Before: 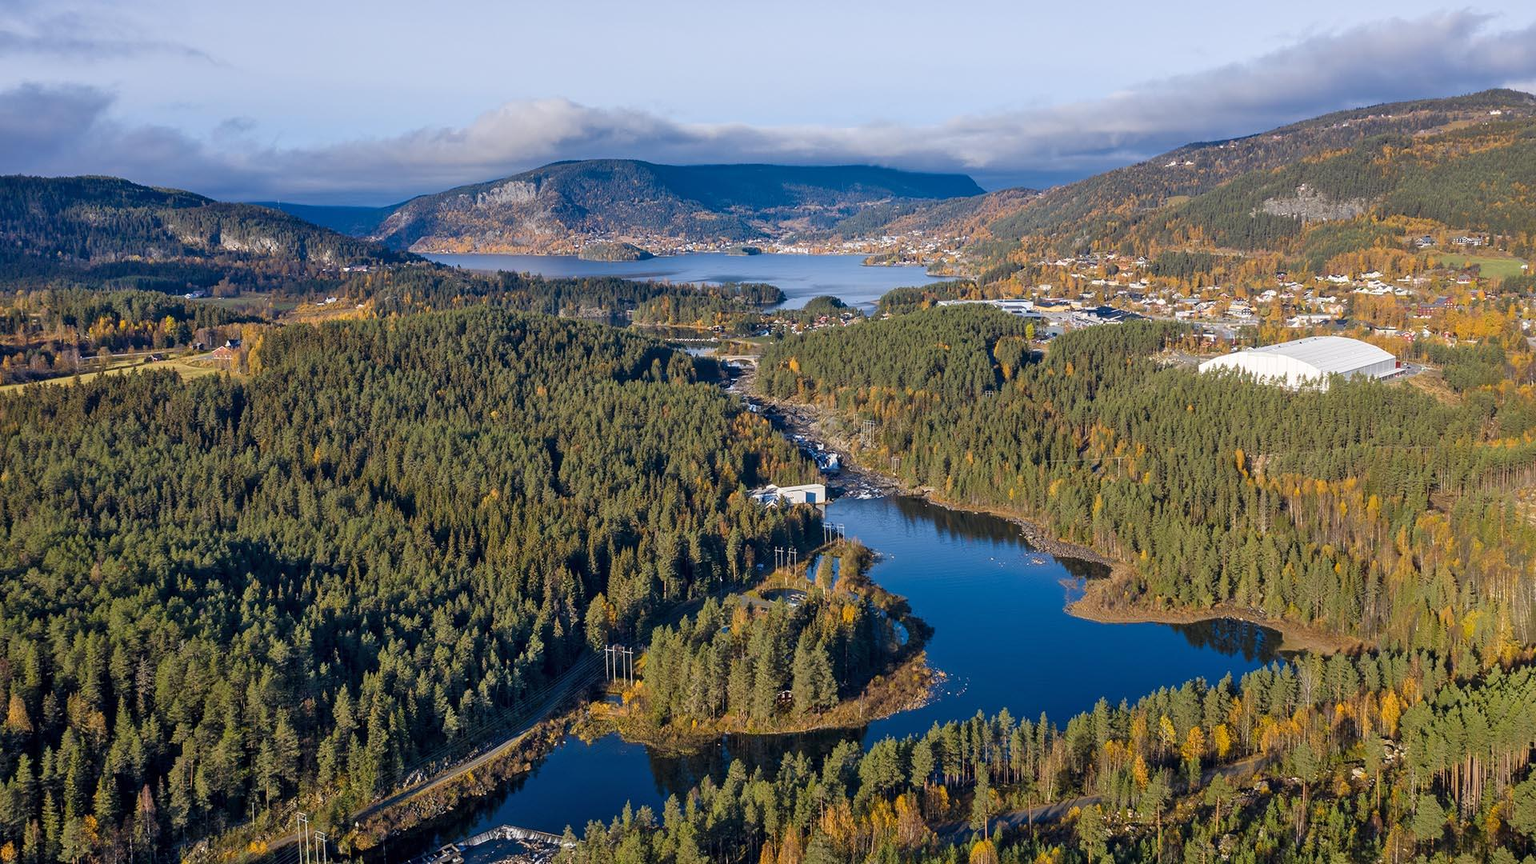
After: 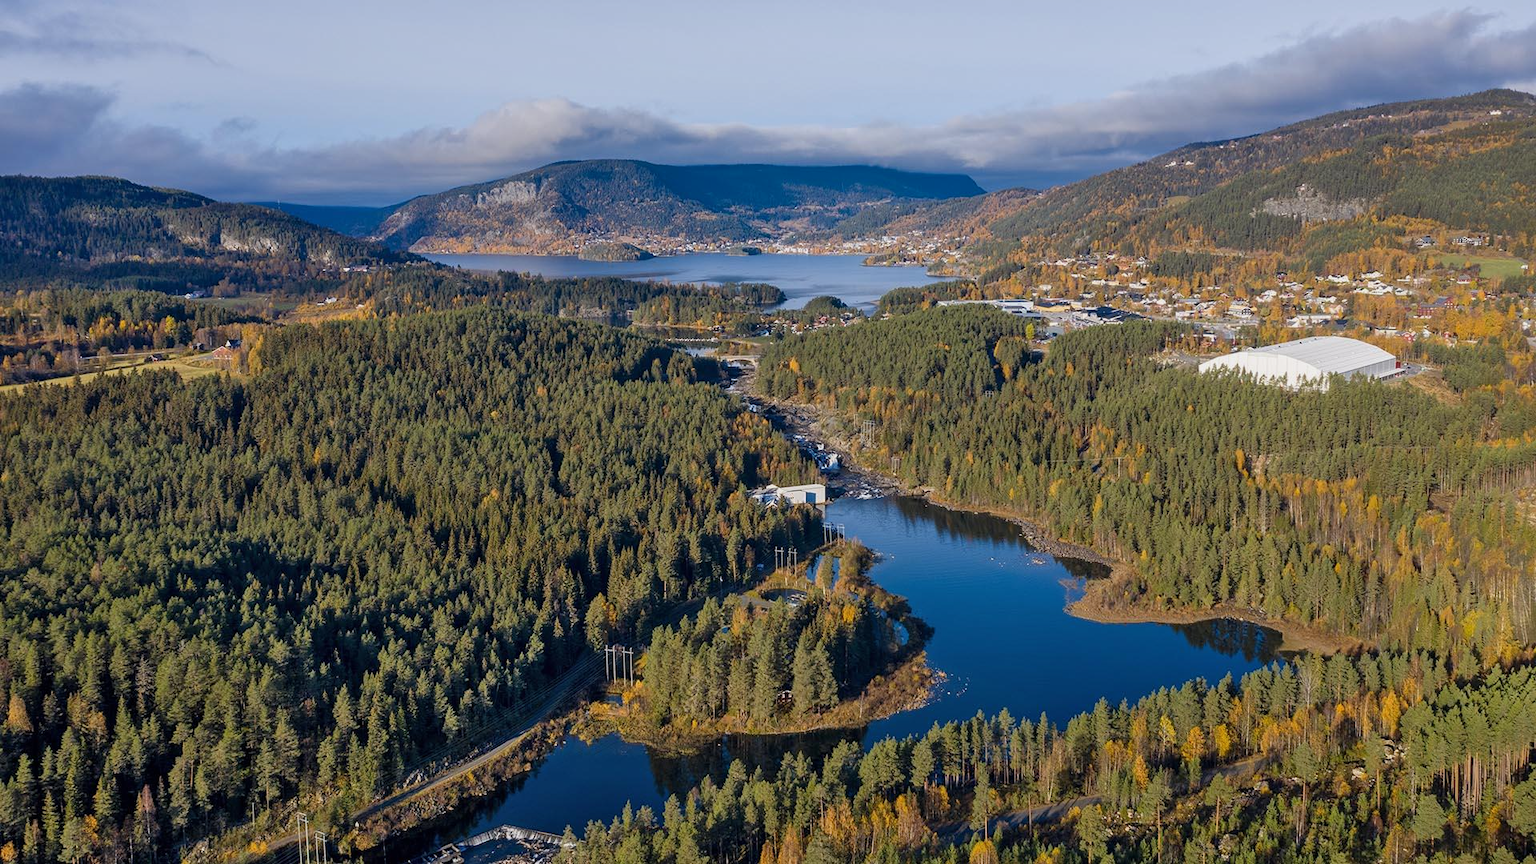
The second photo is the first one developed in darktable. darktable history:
exposure: exposure -0.208 EV, compensate exposure bias true, compensate highlight preservation false
shadows and highlights: radius 336.18, shadows 28.52, soften with gaussian
